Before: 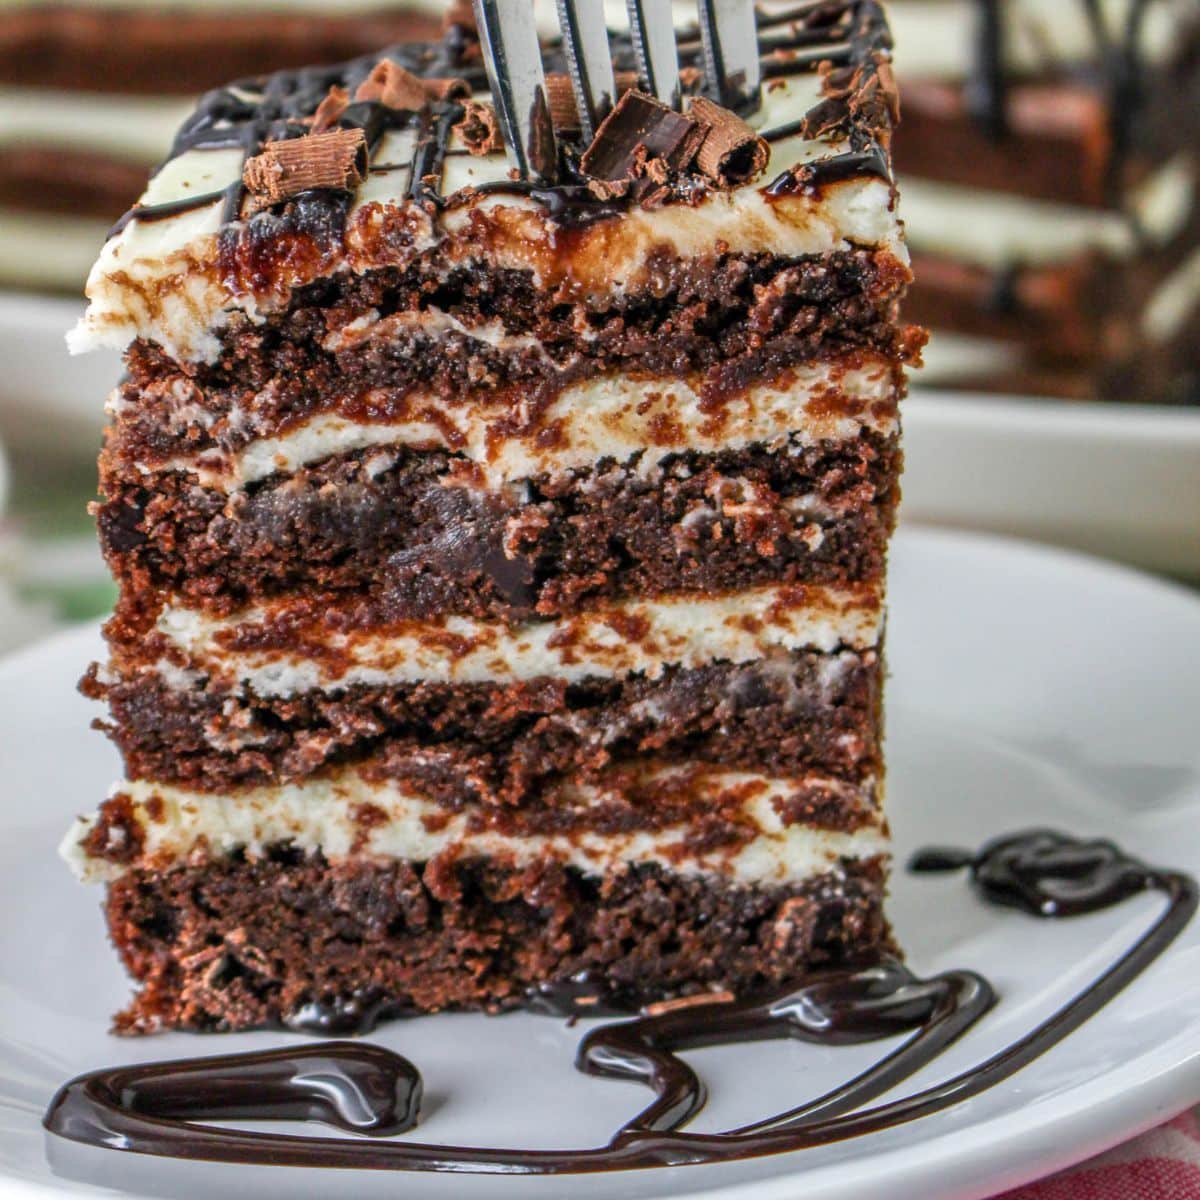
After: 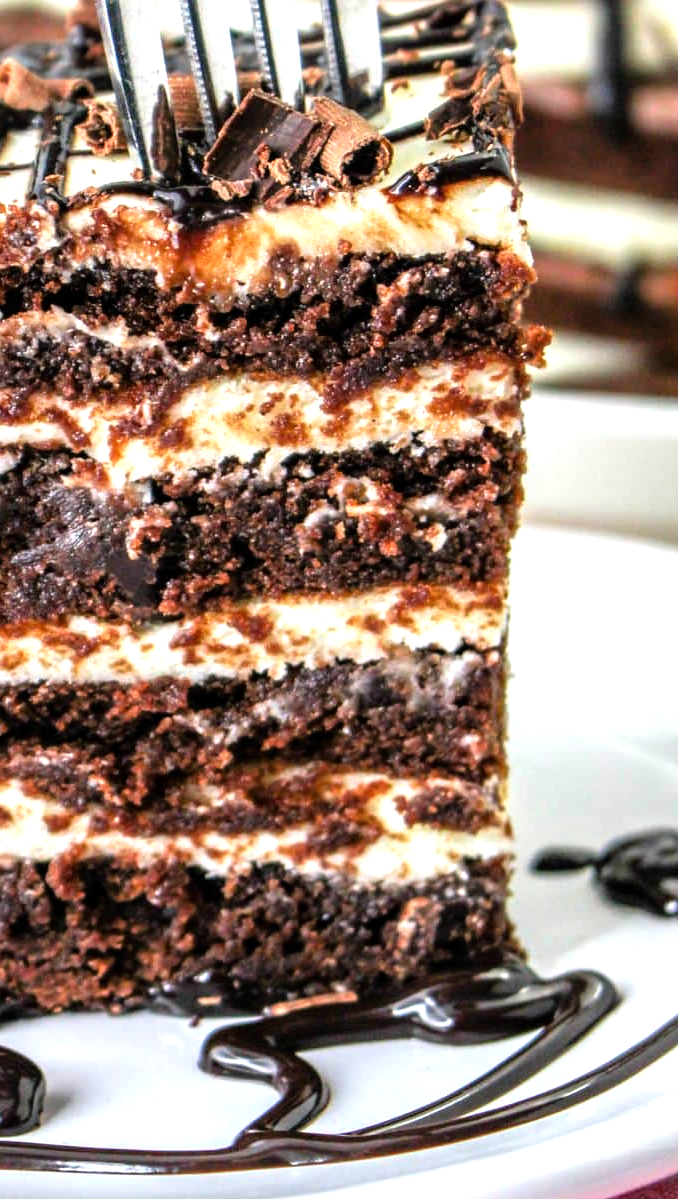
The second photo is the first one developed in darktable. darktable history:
crop: left 31.451%, top 0.01%, right 12.022%
tone equalizer: -8 EV -1.05 EV, -7 EV -1.02 EV, -6 EV -0.879 EV, -5 EV -0.599 EV, -3 EV 0.571 EV, -2 EV 0.891 EV, -1 EV 0.995 EV, +0 EV 1.07 EV
